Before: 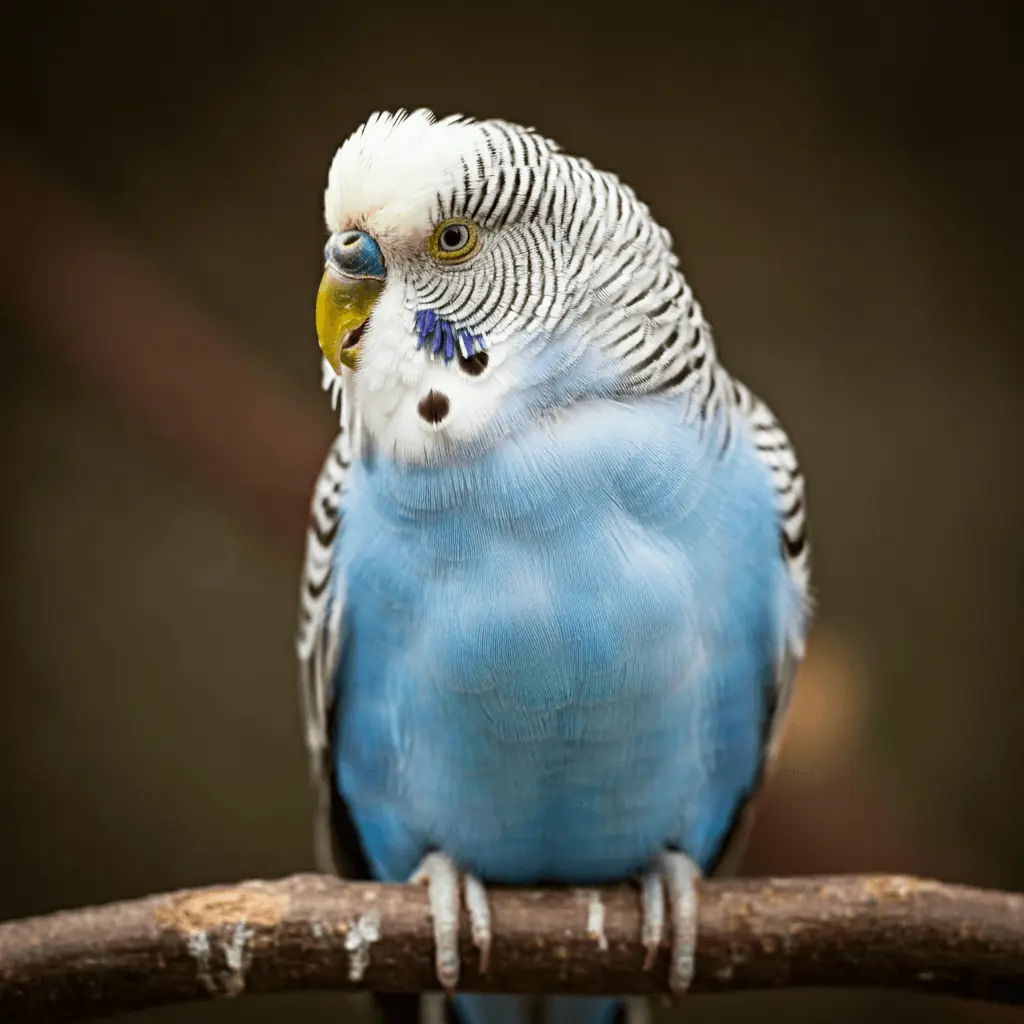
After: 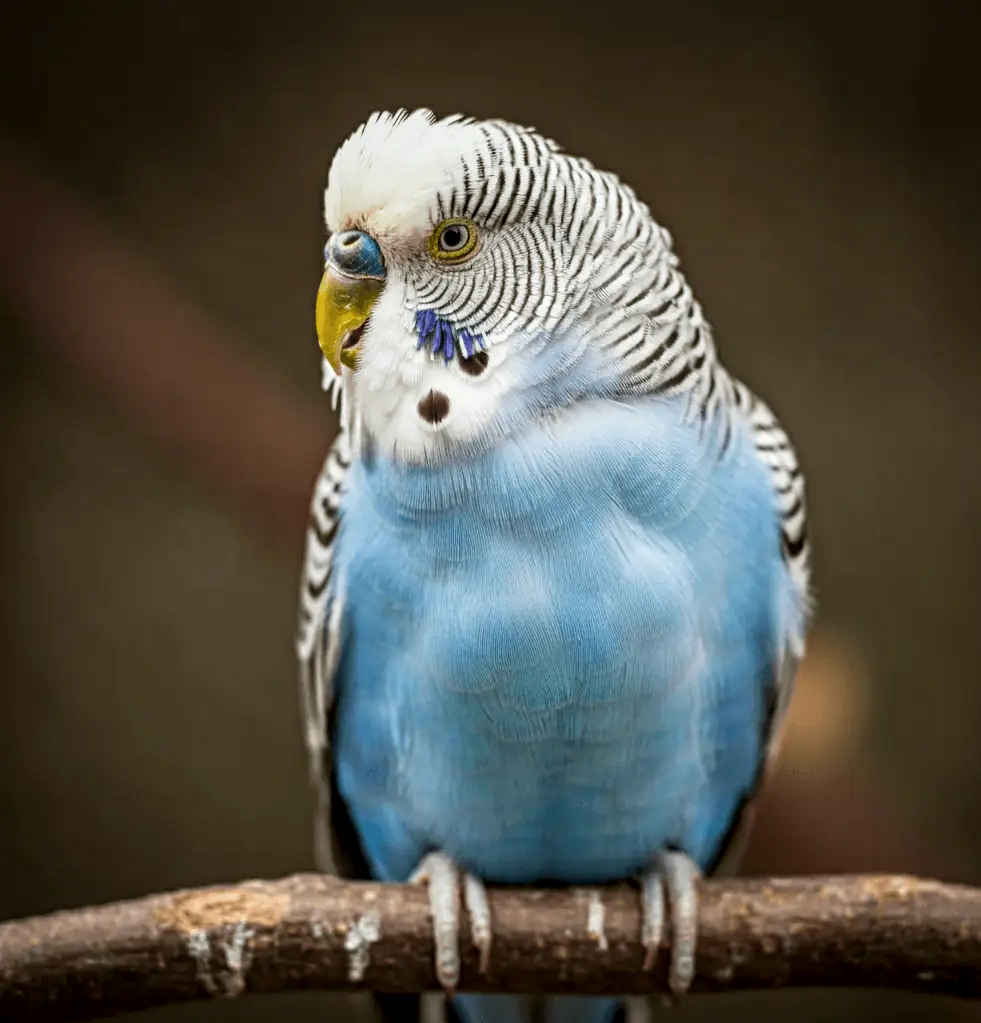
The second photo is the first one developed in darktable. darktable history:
crop: right 4.126%, bottom 0.031%
local contrast: on, module defaults
